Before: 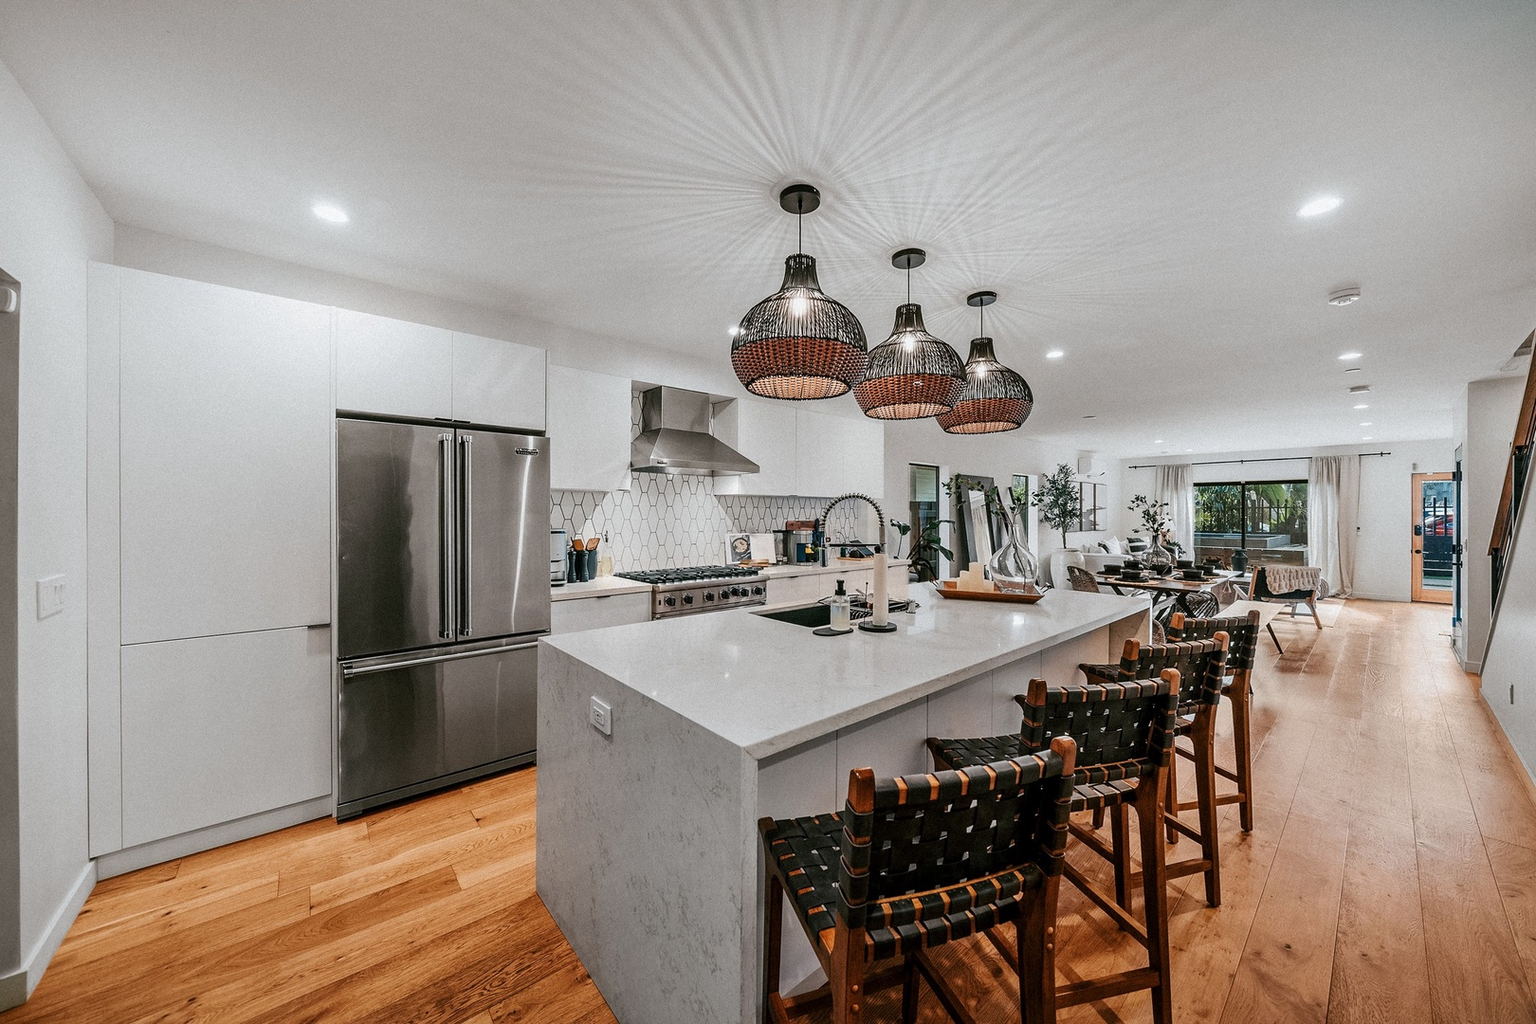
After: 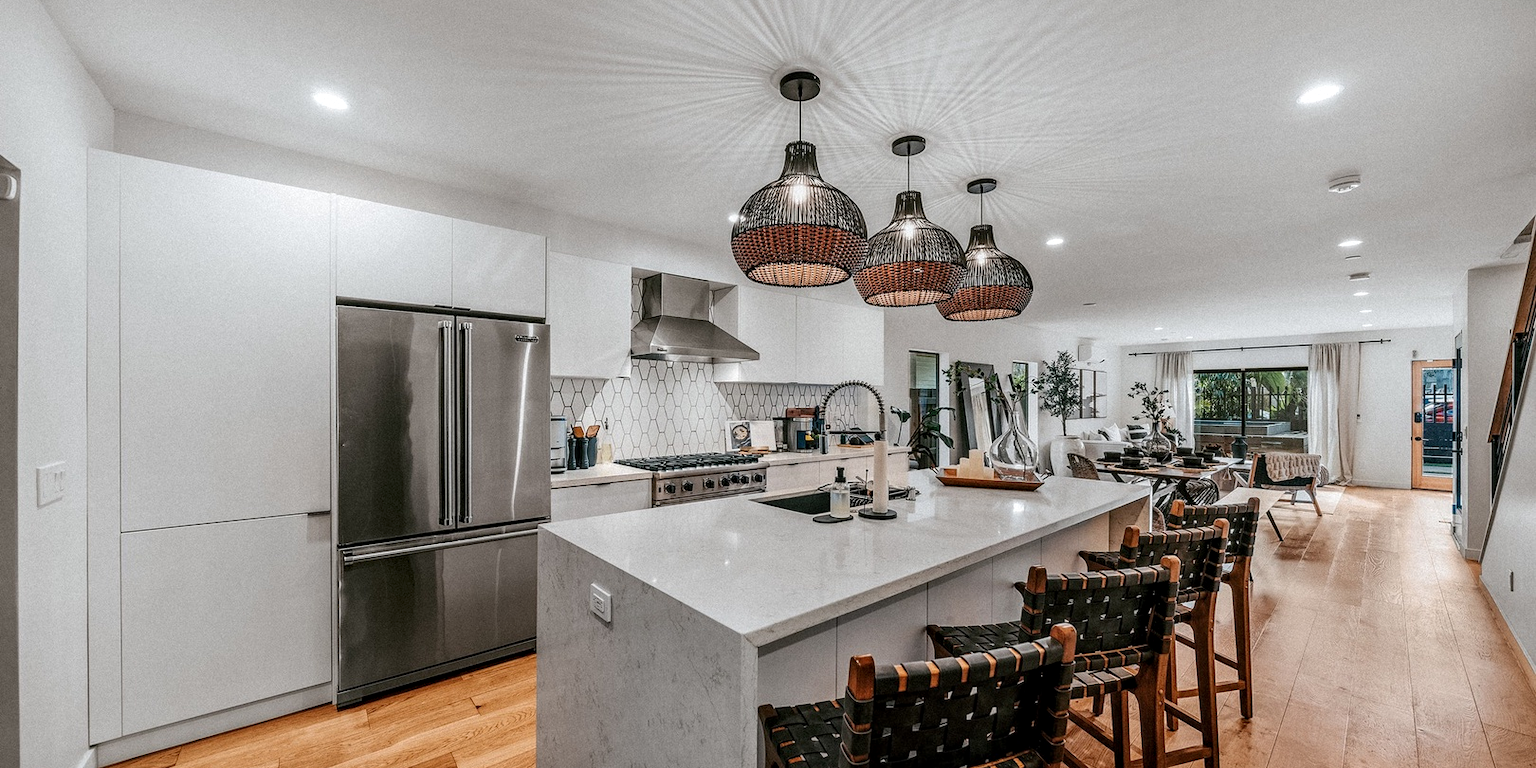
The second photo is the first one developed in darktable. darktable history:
tone equalizer: on, module defaults
crop: top 11.055%, bottom 13.906%
local contrast: on, module defaults
